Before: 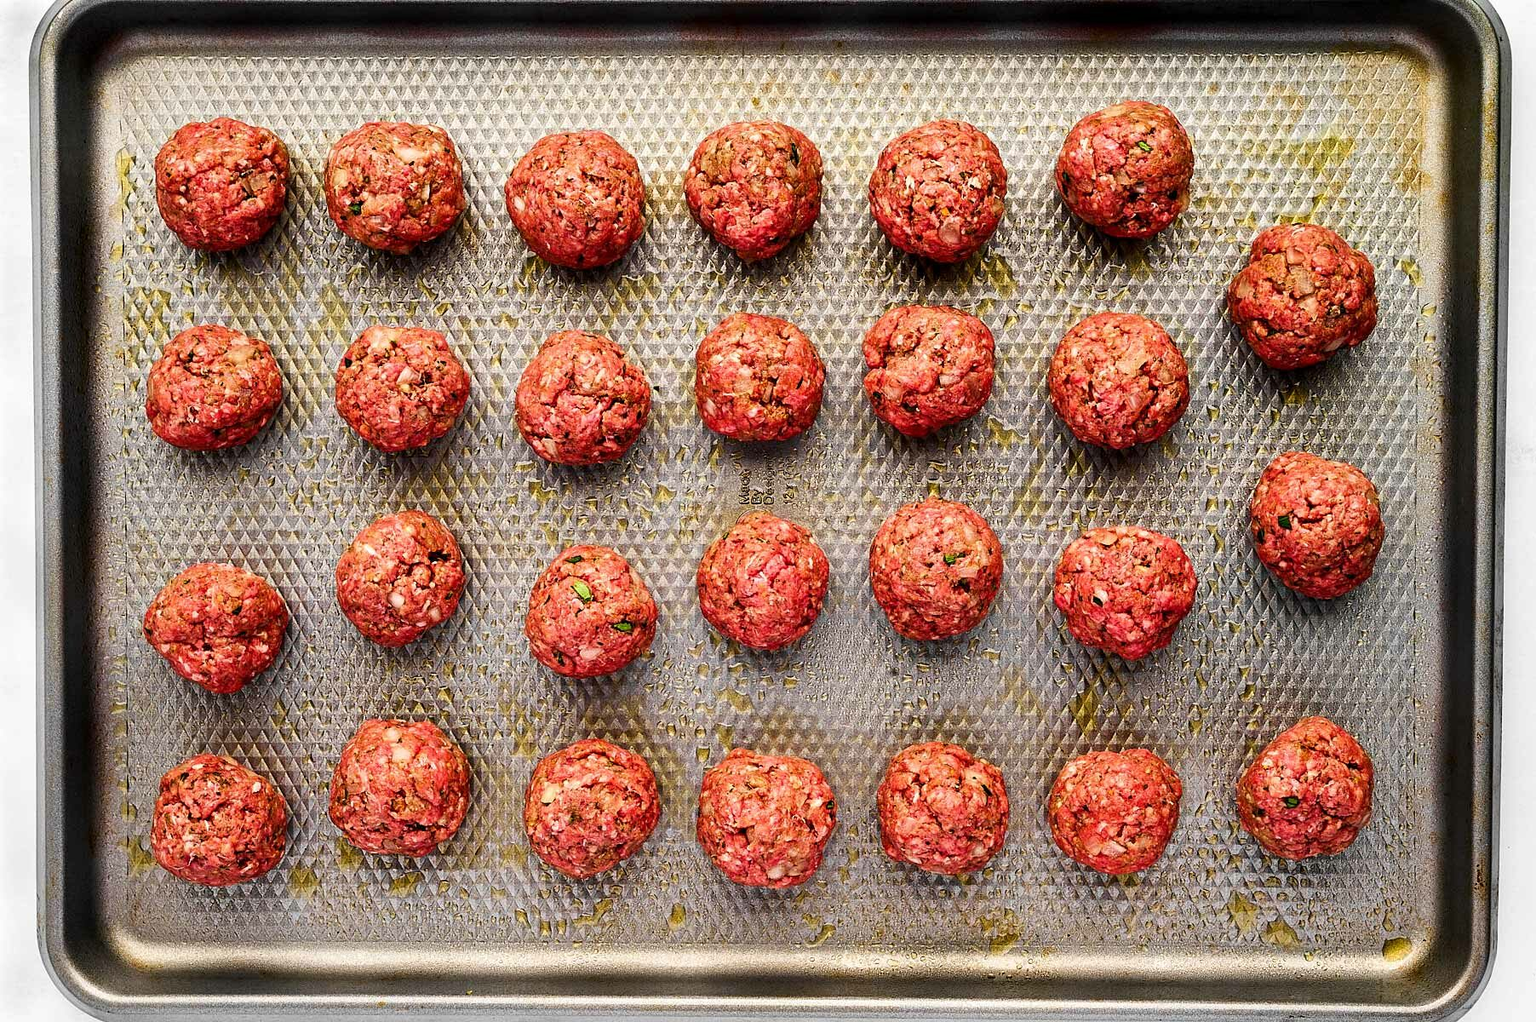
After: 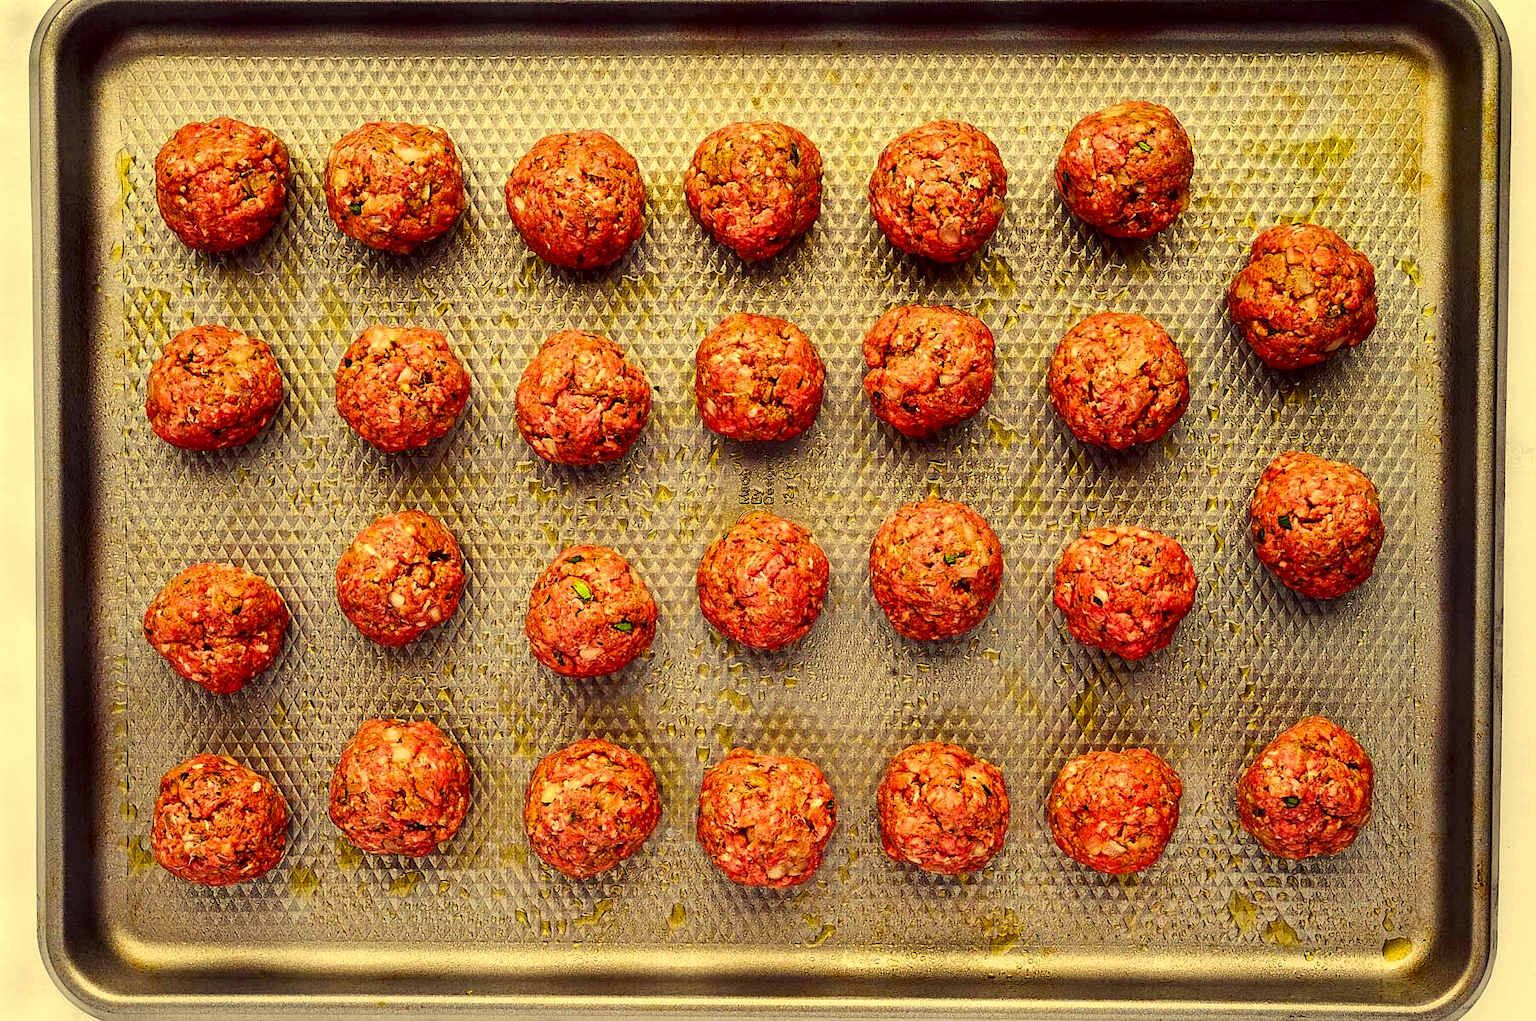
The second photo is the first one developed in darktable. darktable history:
white balance: emerald 1
color correction: highlights a* -0.482, highlights b* 40, shadows a* 9.8, shadows b* -0.161
shadows and highlights: shadows 25, highlights -25
